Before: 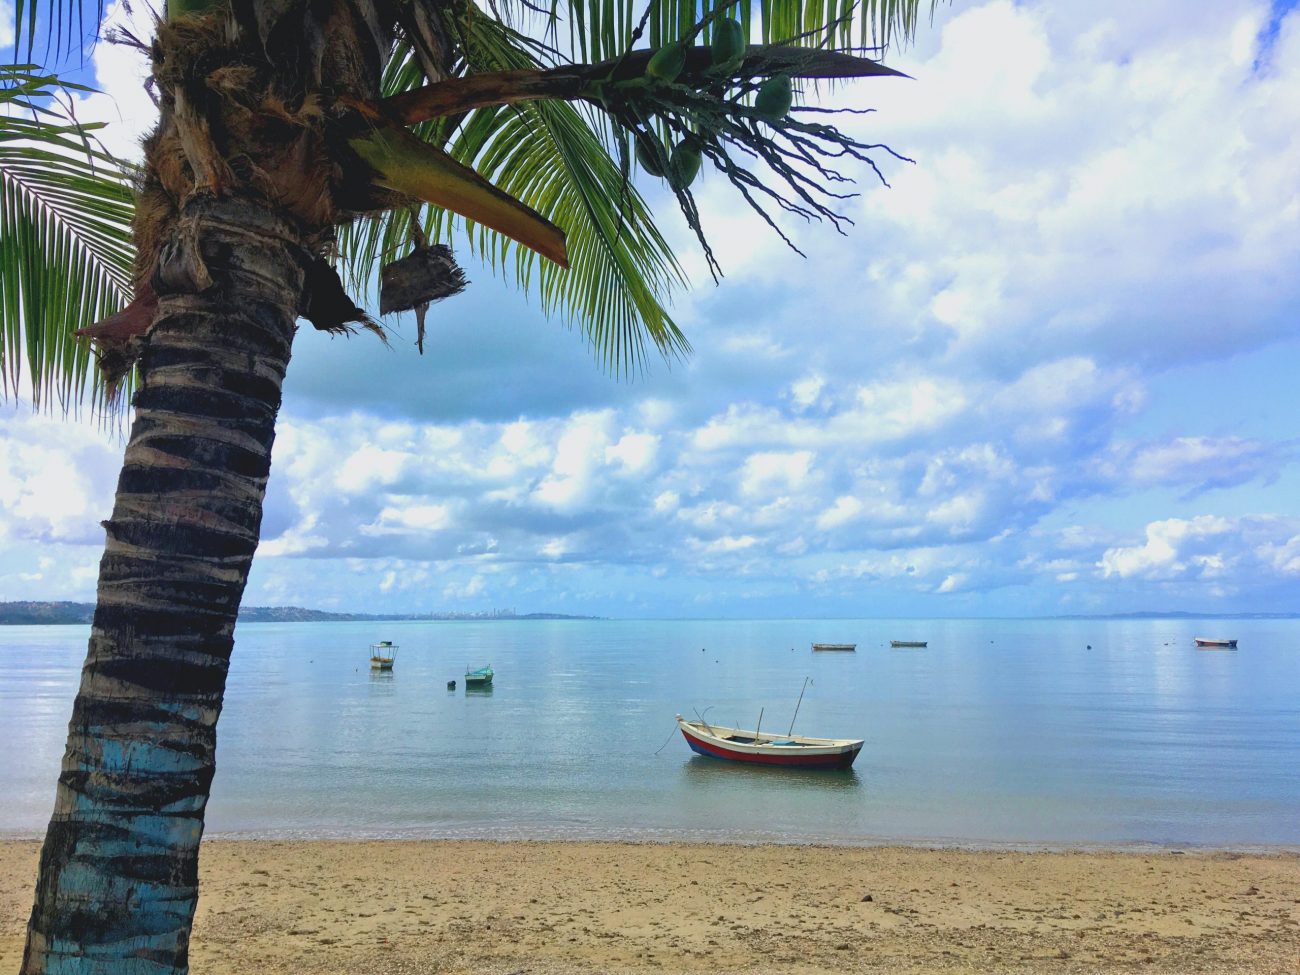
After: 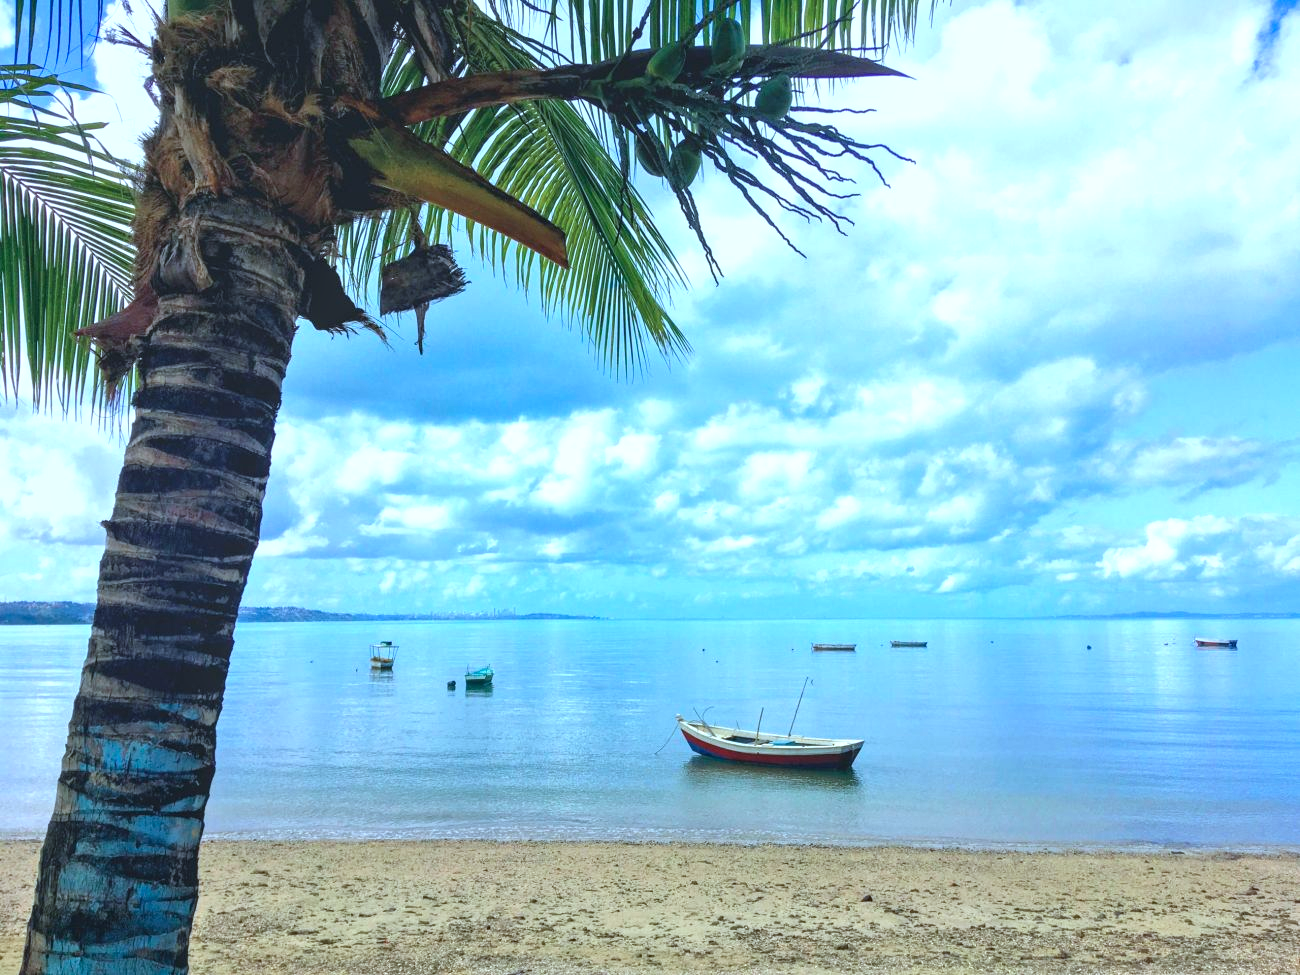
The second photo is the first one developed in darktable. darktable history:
color calibration: gray › normalize channels true, x 0.382, y 0.371, temperature 3926.47 K, gamut compression 0.012
exposure: black level correction 0, exposure 0.5 EV, compensate exposure bias true, compensate highlight preservation false
local contrast: on, module defaults
